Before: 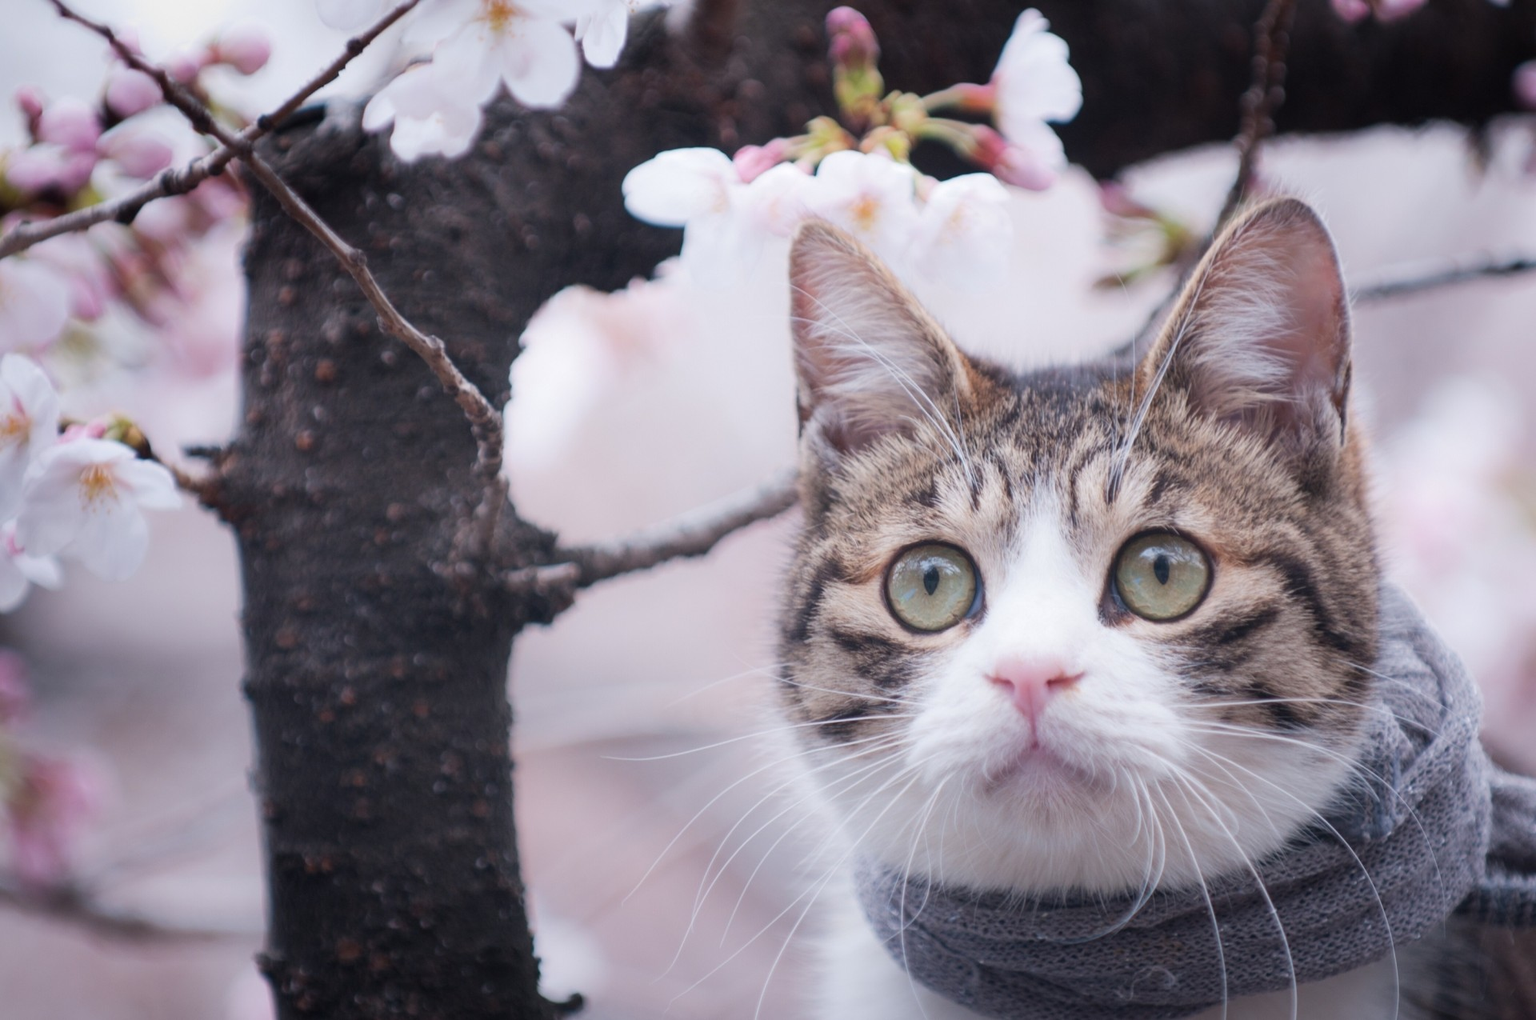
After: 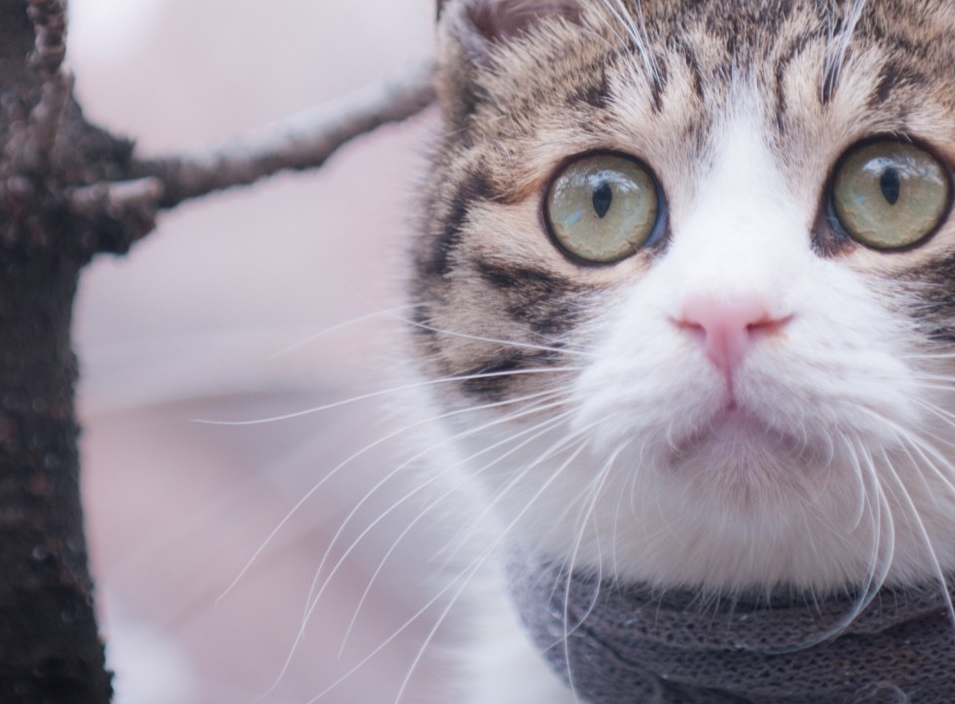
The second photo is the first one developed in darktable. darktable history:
crop: left 29.285%, top 41.291%, right 20.954%, bottom 3.463%
